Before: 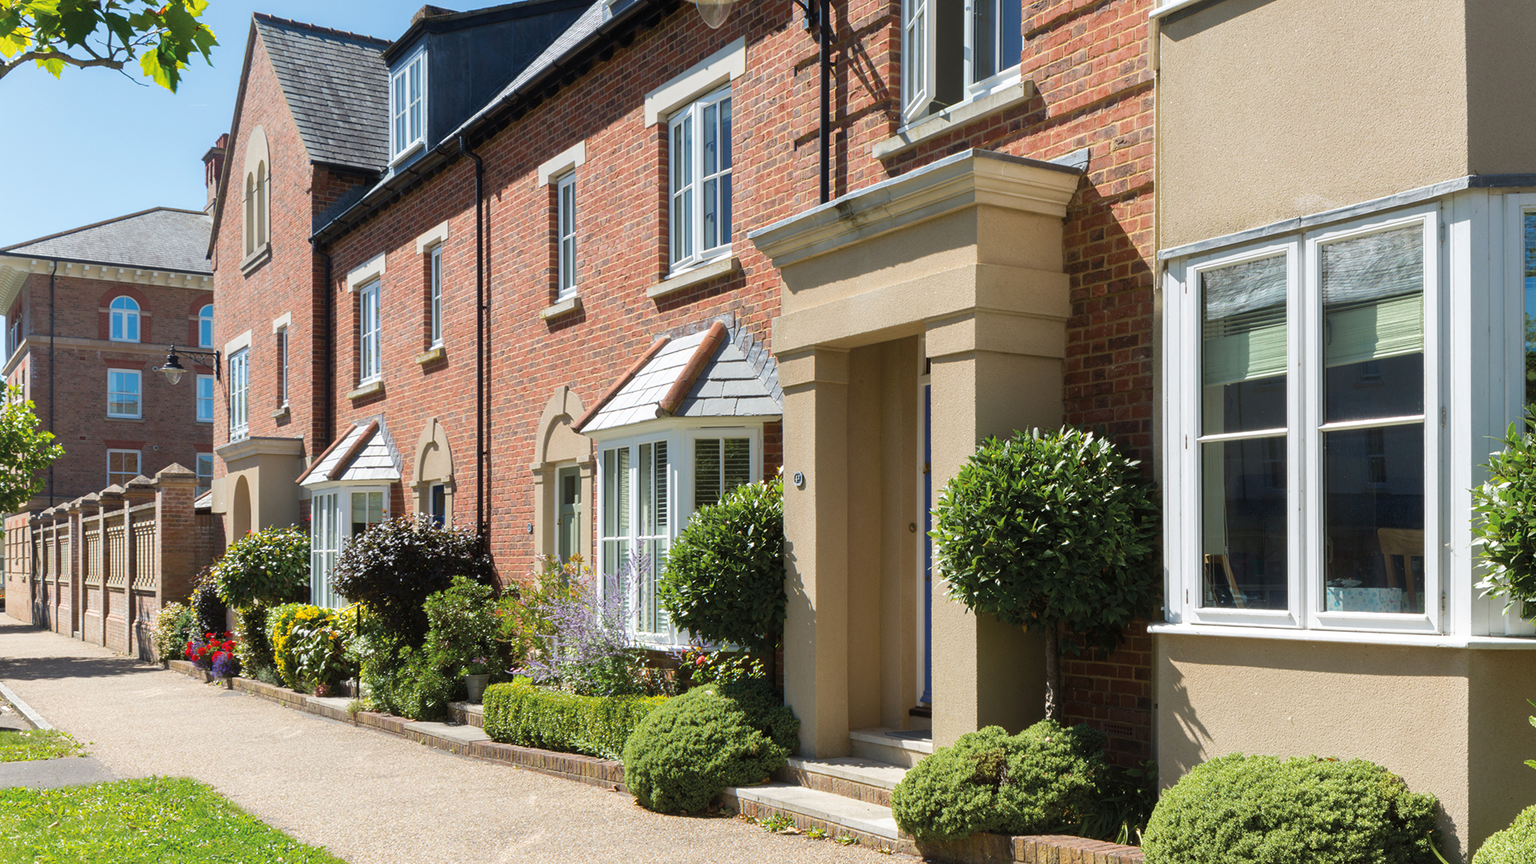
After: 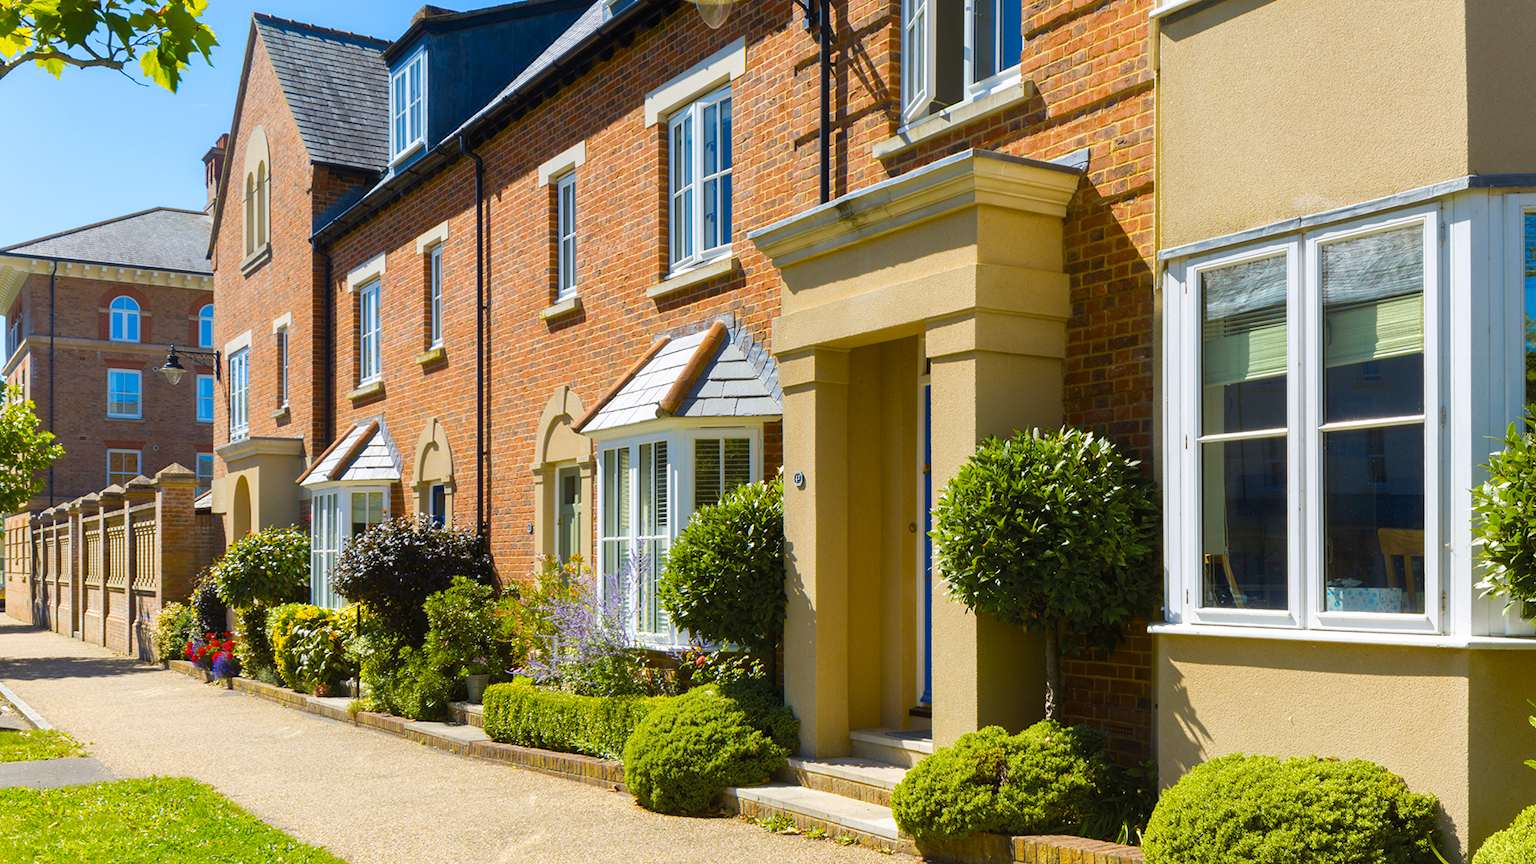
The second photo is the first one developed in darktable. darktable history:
color contrast: green-magenta contrast 0.85, blue-yellow contrast 1.25, unbound 0
velvia: strength 32%, mid-tones bias 0.2
